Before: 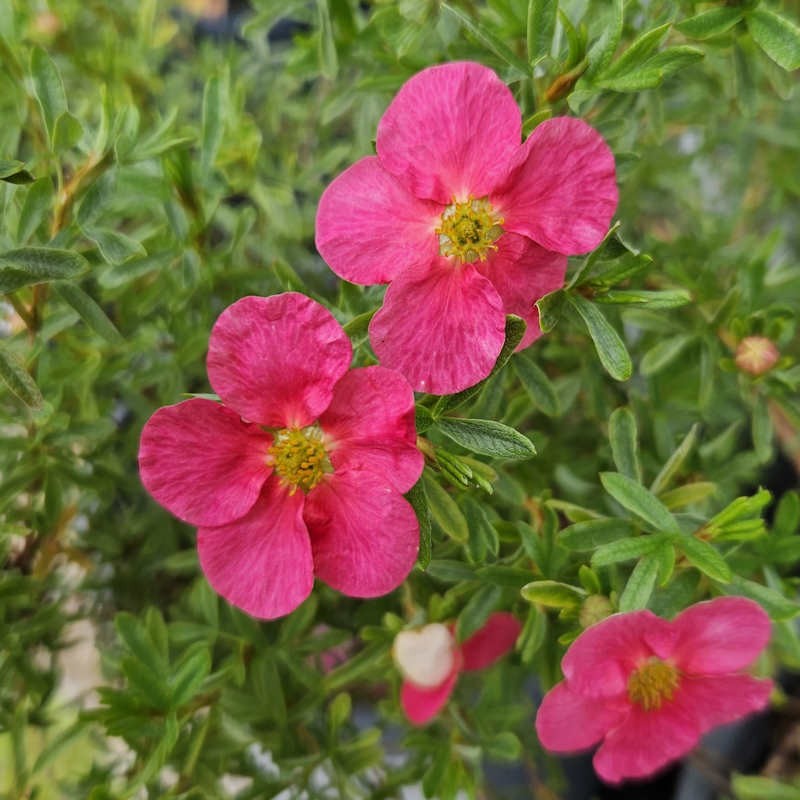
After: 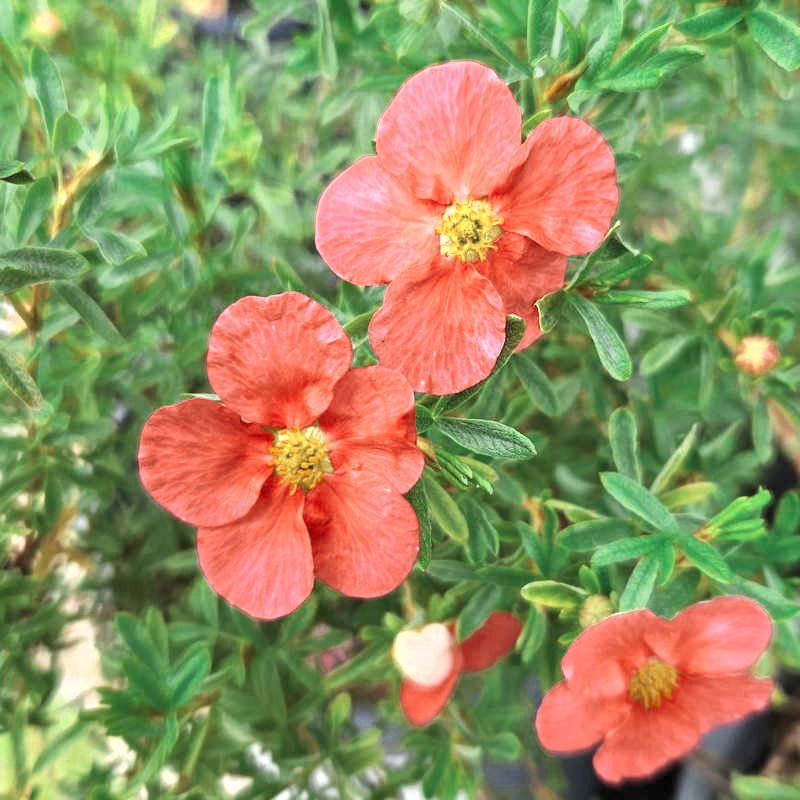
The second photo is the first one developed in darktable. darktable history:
shadows and highlights: radius 45.3, white point adjustment 6.62, compress 79.54%, soften with gaussian
exposure: black level correction 0, exposure 1 EV, compensate highlight preservation false
color zones: curves: ch0 [(0, 0.5) (0.125, 0.4) (0.25, 0.5) (0.375, 0.4) (0.5, 0.4) (0.625, 0.6) (0.75, 0.6) (0.875, 0.5)]; ch1 [(0, 0.4) (0.125, 0.5) (0.25, 0.4) (0.375, 0.4) (0.5, 0.4) (0.625, 0.4) (0.75, 0.5) (0.875, 0.4)]; ch2 [(0, 0.6) (0.125, 0.5) (0.25, 0.5) (0.375, 0.6) (0.5, 0.6) (0.625, 0.5) (0.75, 0.5) (0.875, 0.5)]
